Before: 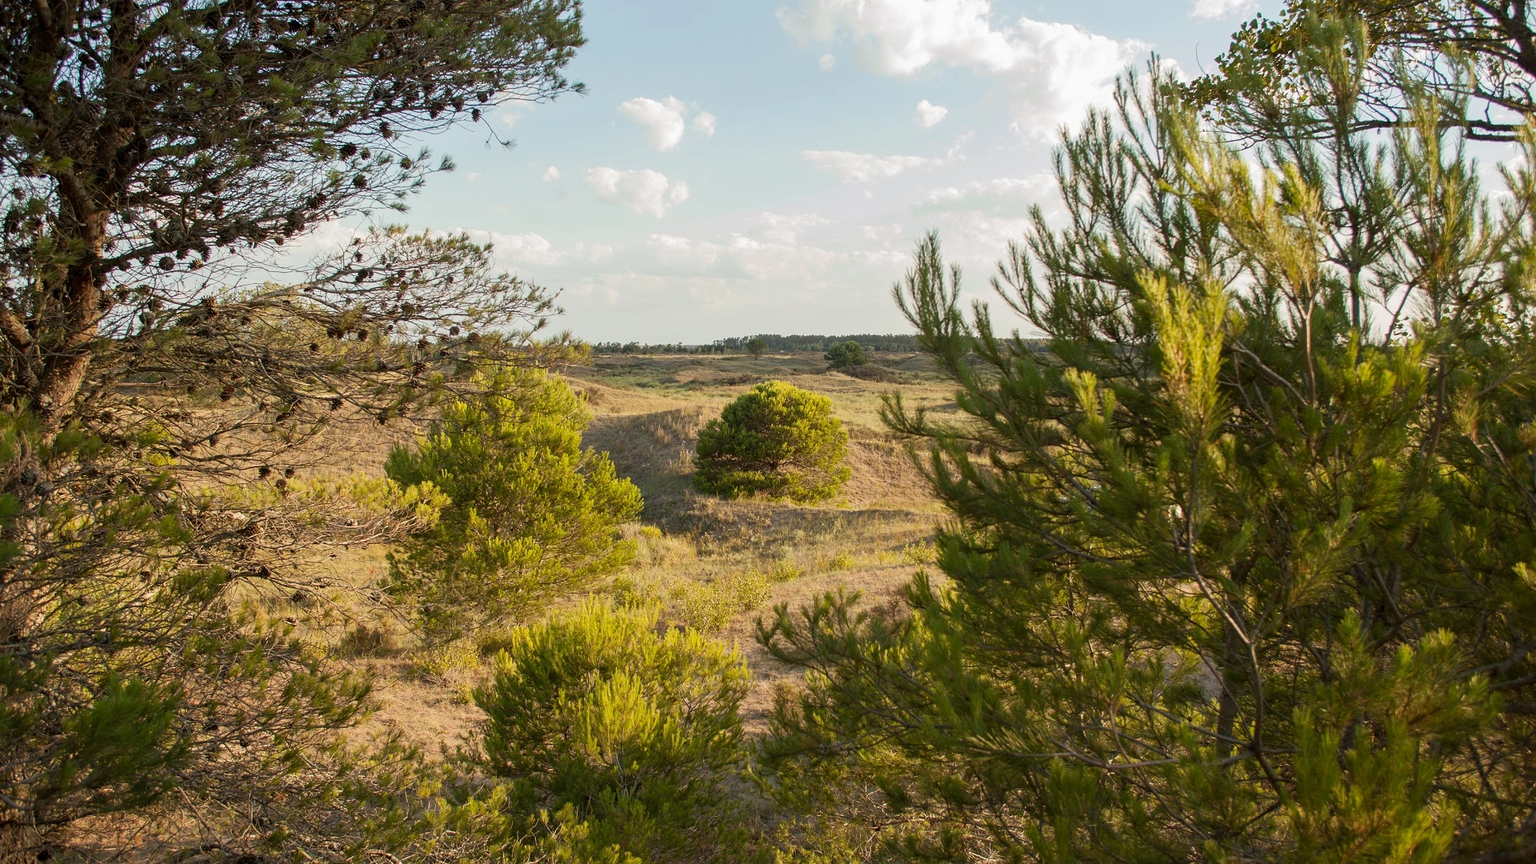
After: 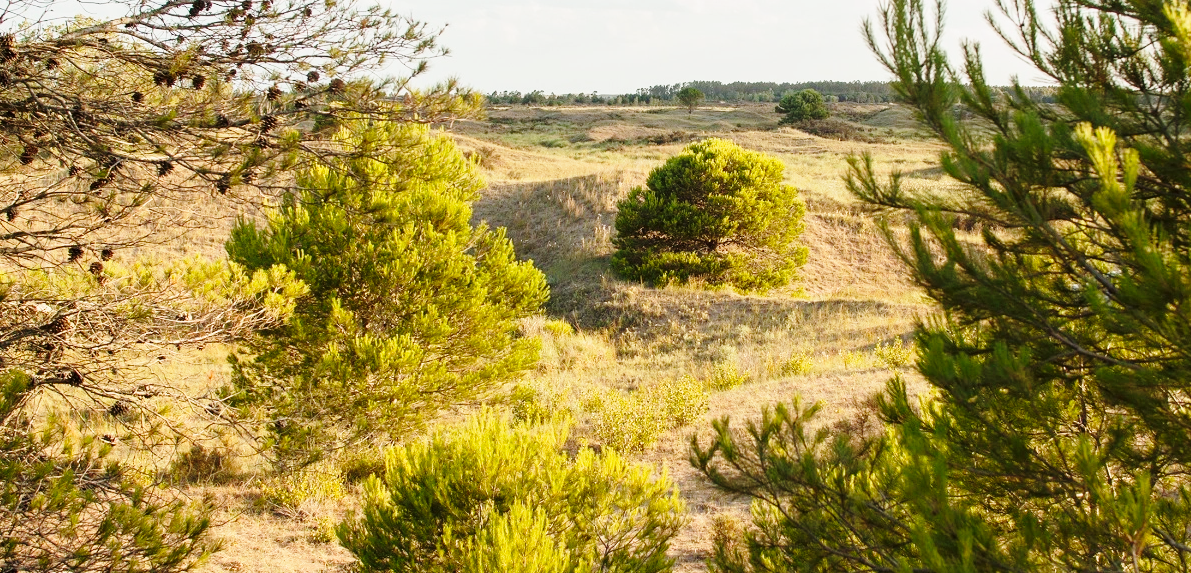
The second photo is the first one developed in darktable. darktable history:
crop: left 13.312%, top 31.28%, right 24.627%, bottom 15.582%
base curve: curves: ch0 [(0, 0) (0.028, 0.03) (0.121, 0.232) (0.46, 0.748) (0.859, 0.968) (1, 1)], preserve colors none
